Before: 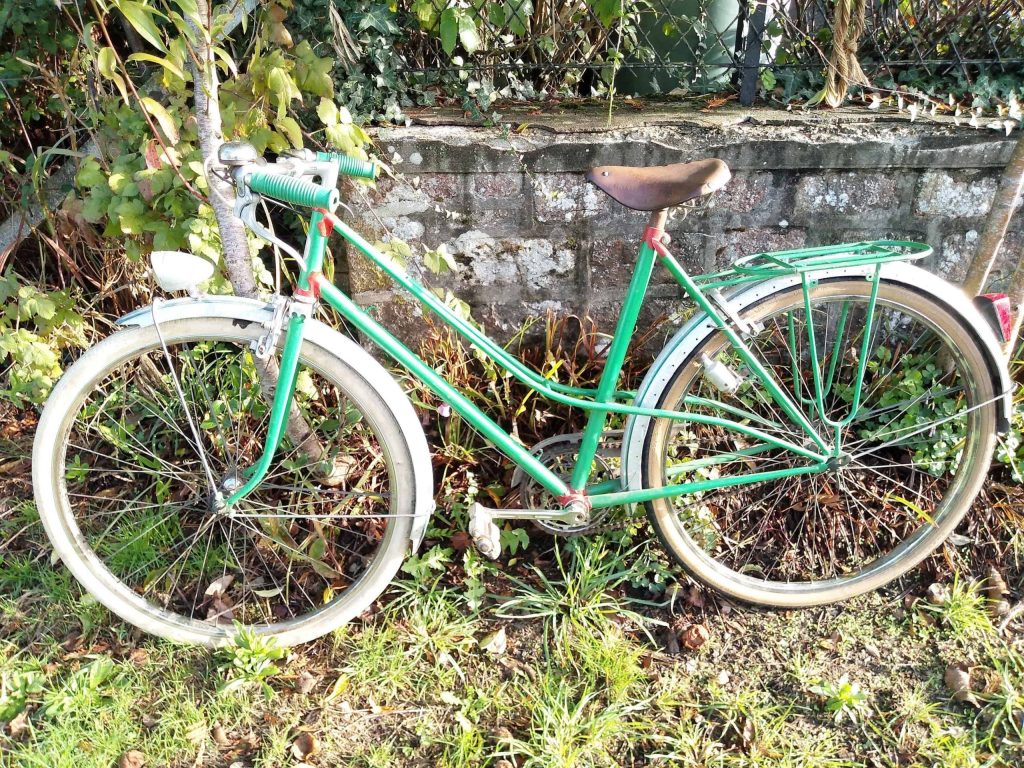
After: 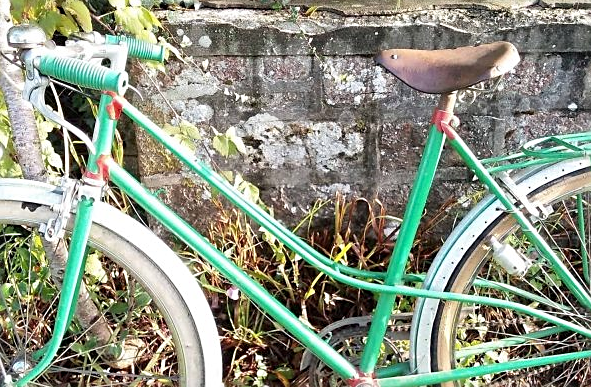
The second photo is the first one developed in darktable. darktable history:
crop: left 20.609%, top 15.266%, right 21.585%, bottom 33.966%
sharpen: amount 0.498
